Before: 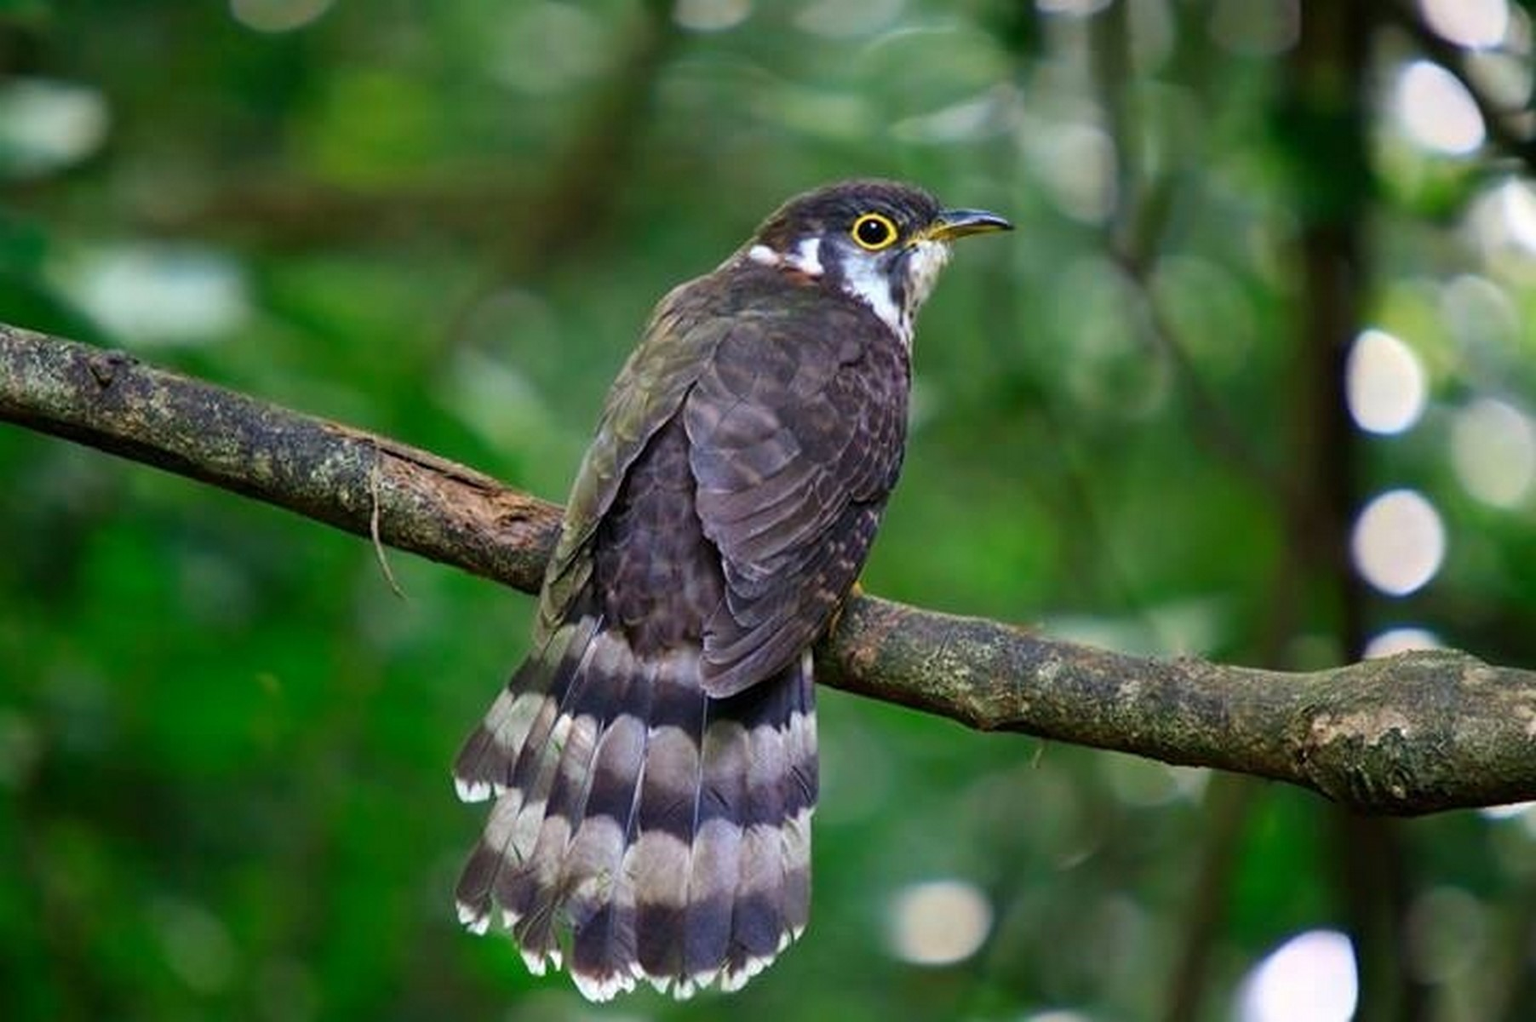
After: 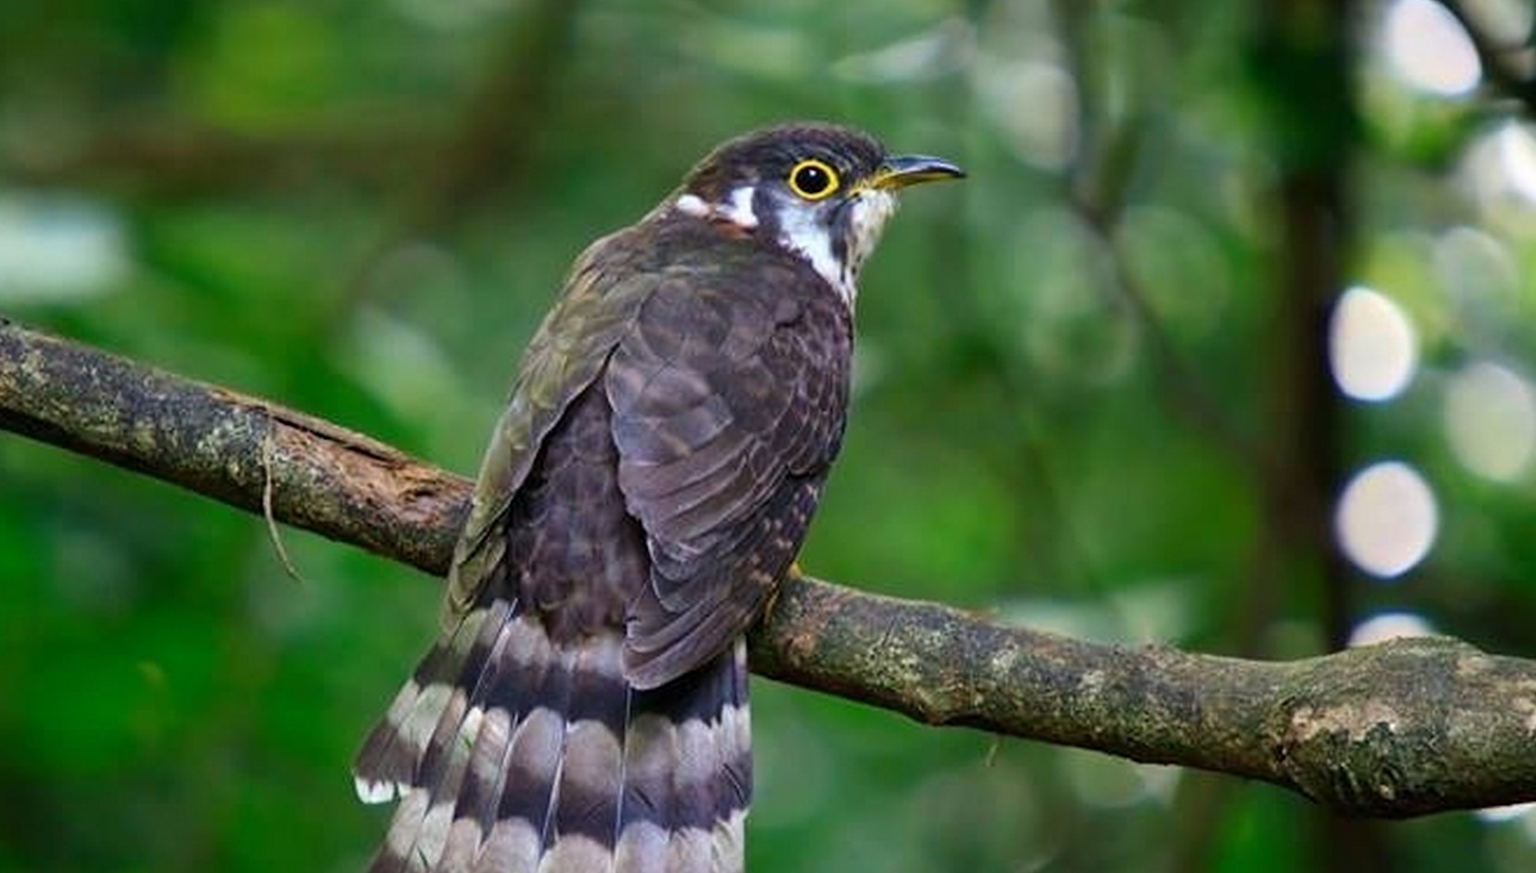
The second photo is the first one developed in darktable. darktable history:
crop: left 8.52%, top 6.601%, bottom 15.228%
